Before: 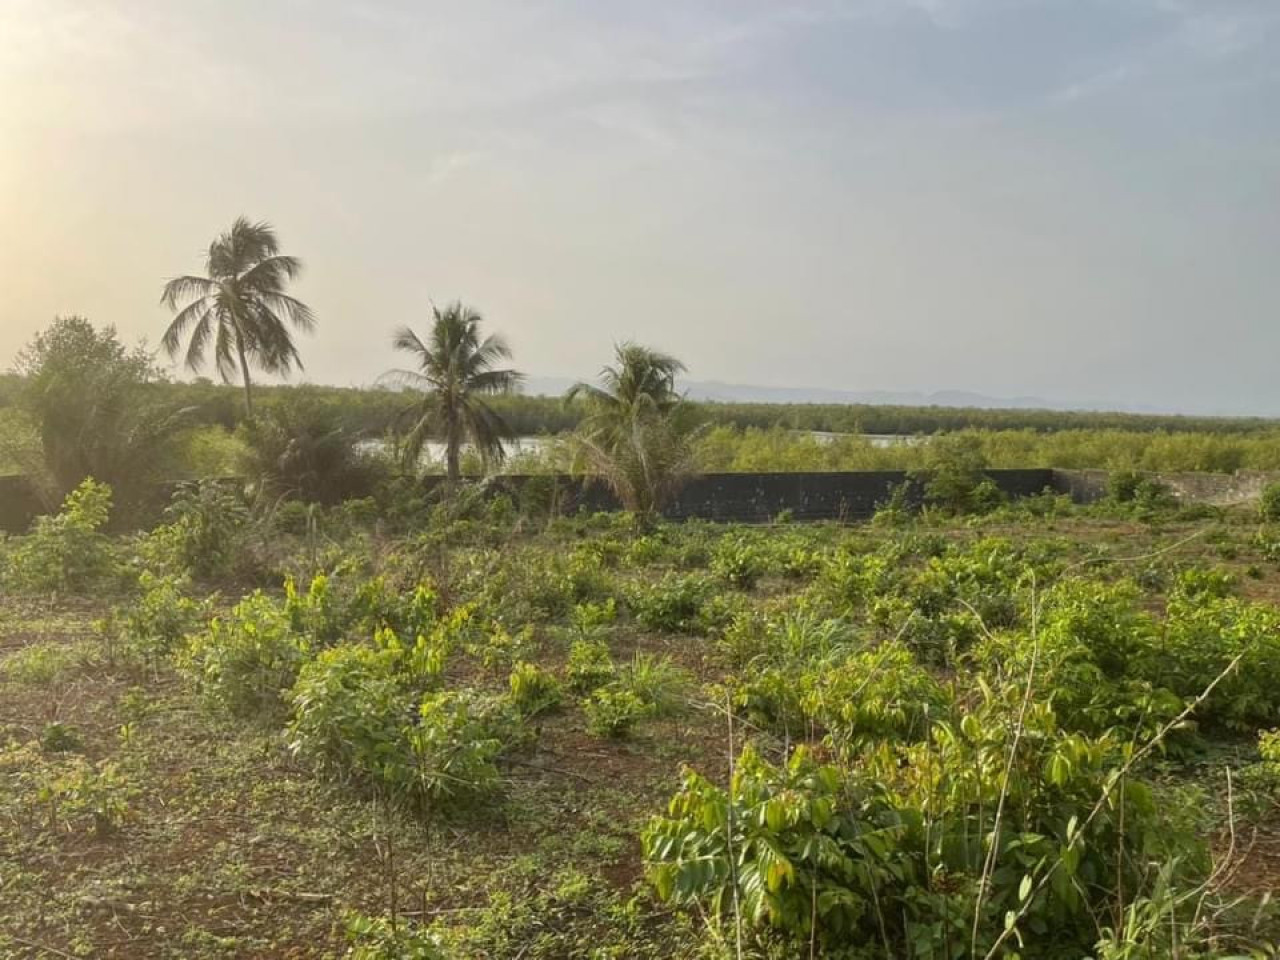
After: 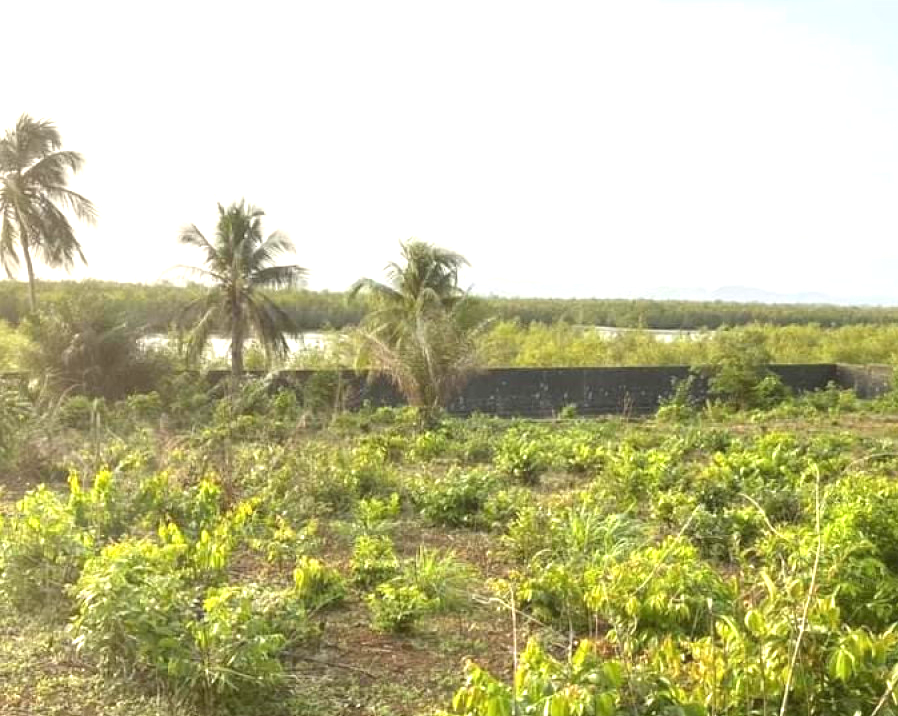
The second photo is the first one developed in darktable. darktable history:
crop and rotate: left 16.885%, top 10.966%, right 12.926%, bottom 14.379%
exposure: black level correction 0, exposure 1.2 EV, compensate highlight preservation false
